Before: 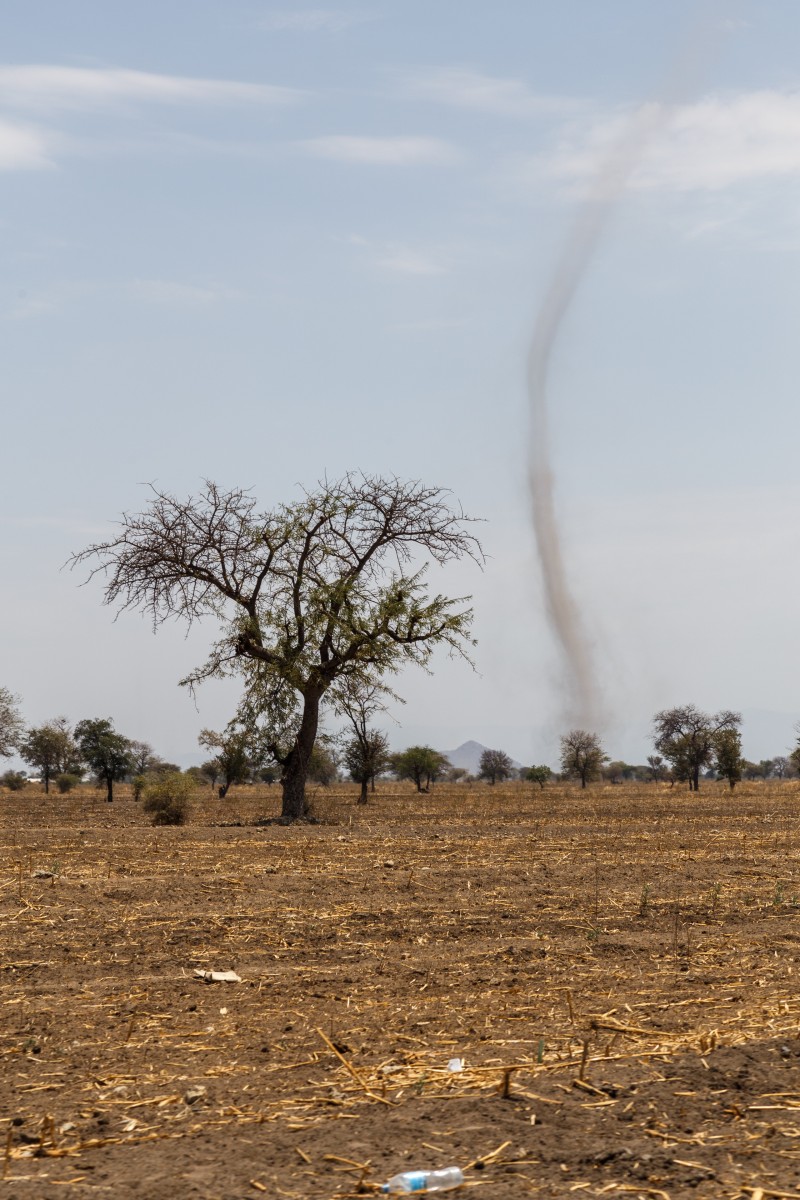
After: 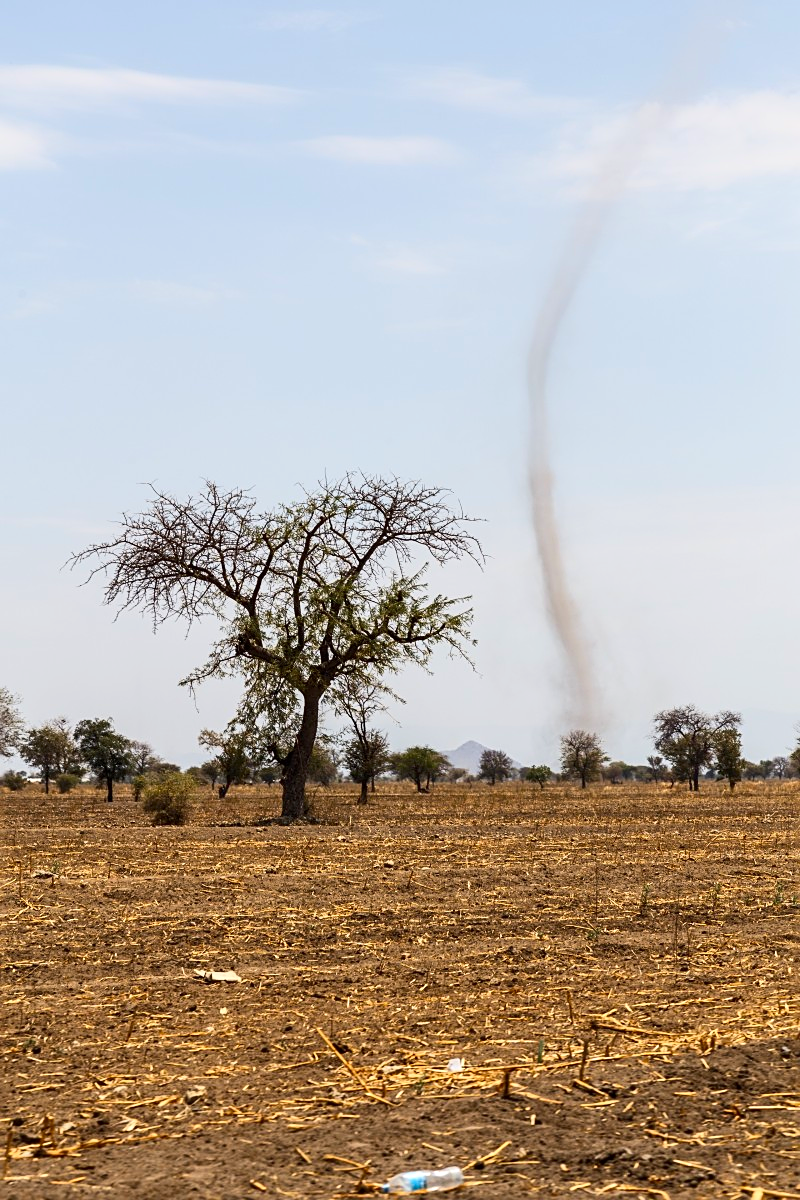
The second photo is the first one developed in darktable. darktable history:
contrast brightness saturation: contrast 0.226, brightness 0.105, saturation 0.292
sharpen: on, module defaults
